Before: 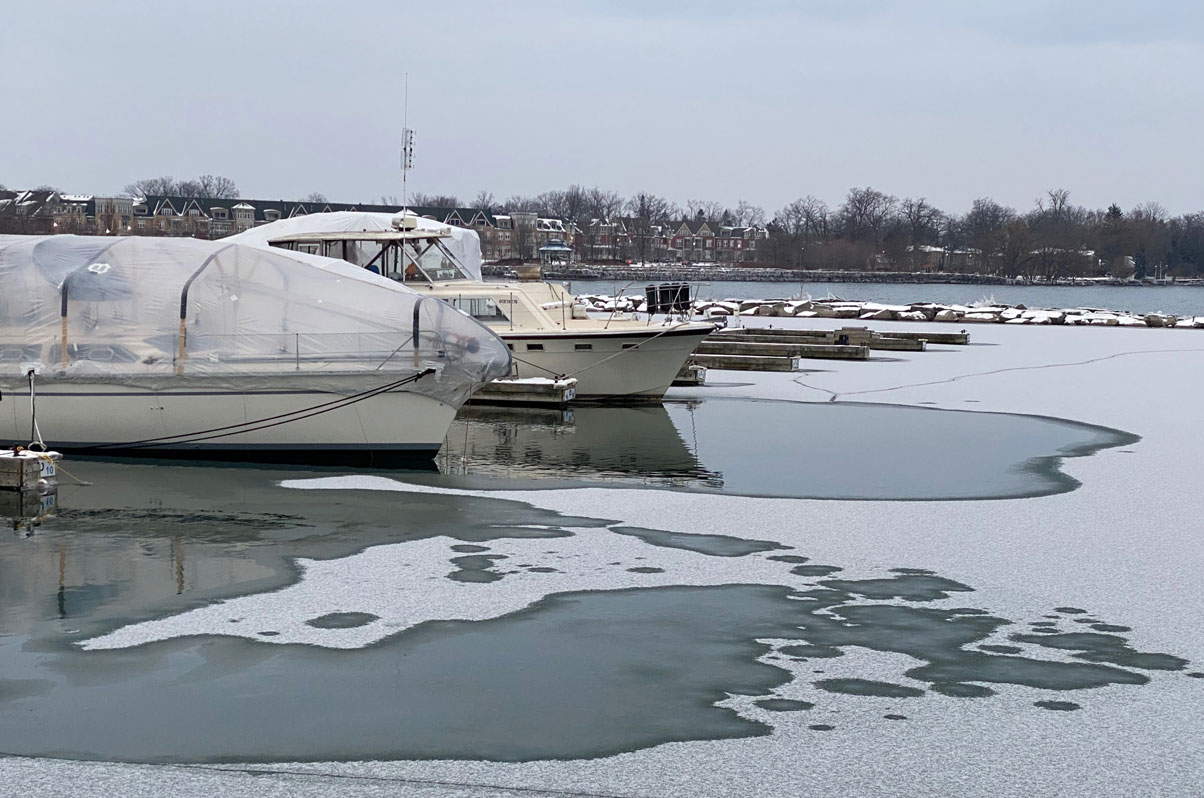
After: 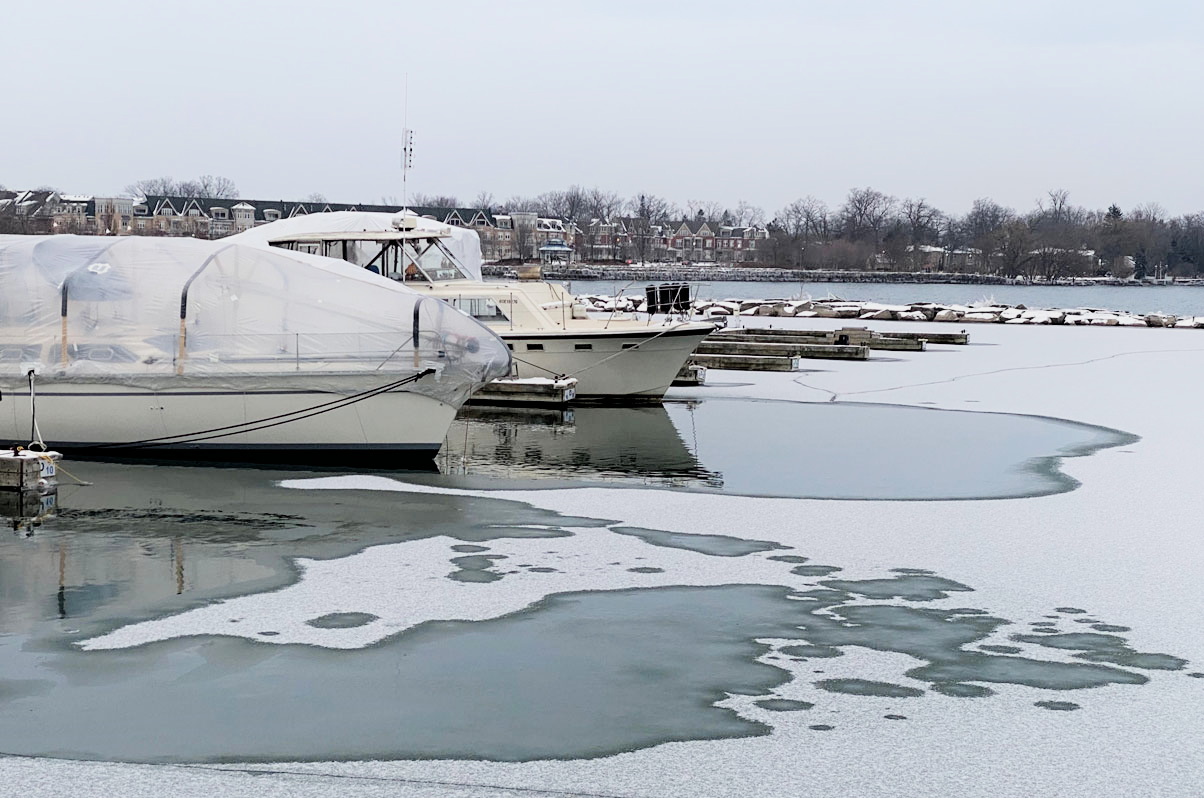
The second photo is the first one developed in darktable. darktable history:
filmic rgb: black relative exposure -5 EV, hardness 2.88, contrast 1.1, highlights saturation mix -20%
shadows and highlights: shadows -24.28, highlights 49.77, soften with gaussian
exposure: black level correction 0, exposure 0.5 EV, compensate highlight preservation false
